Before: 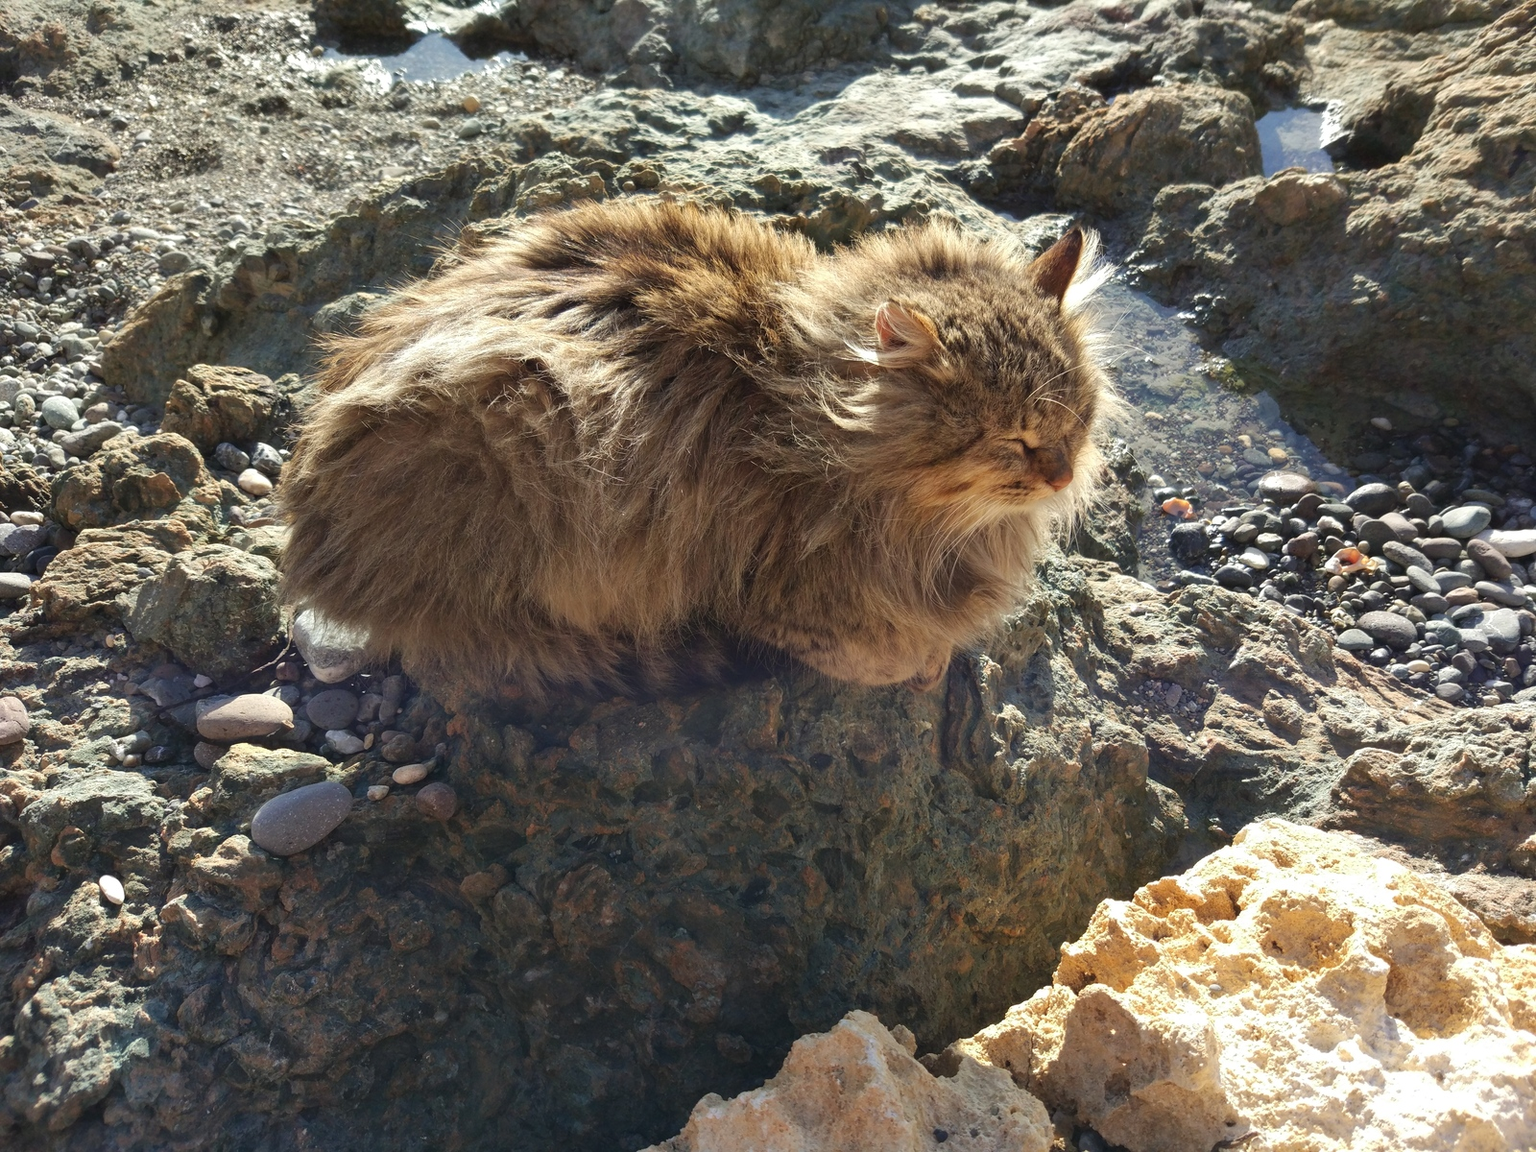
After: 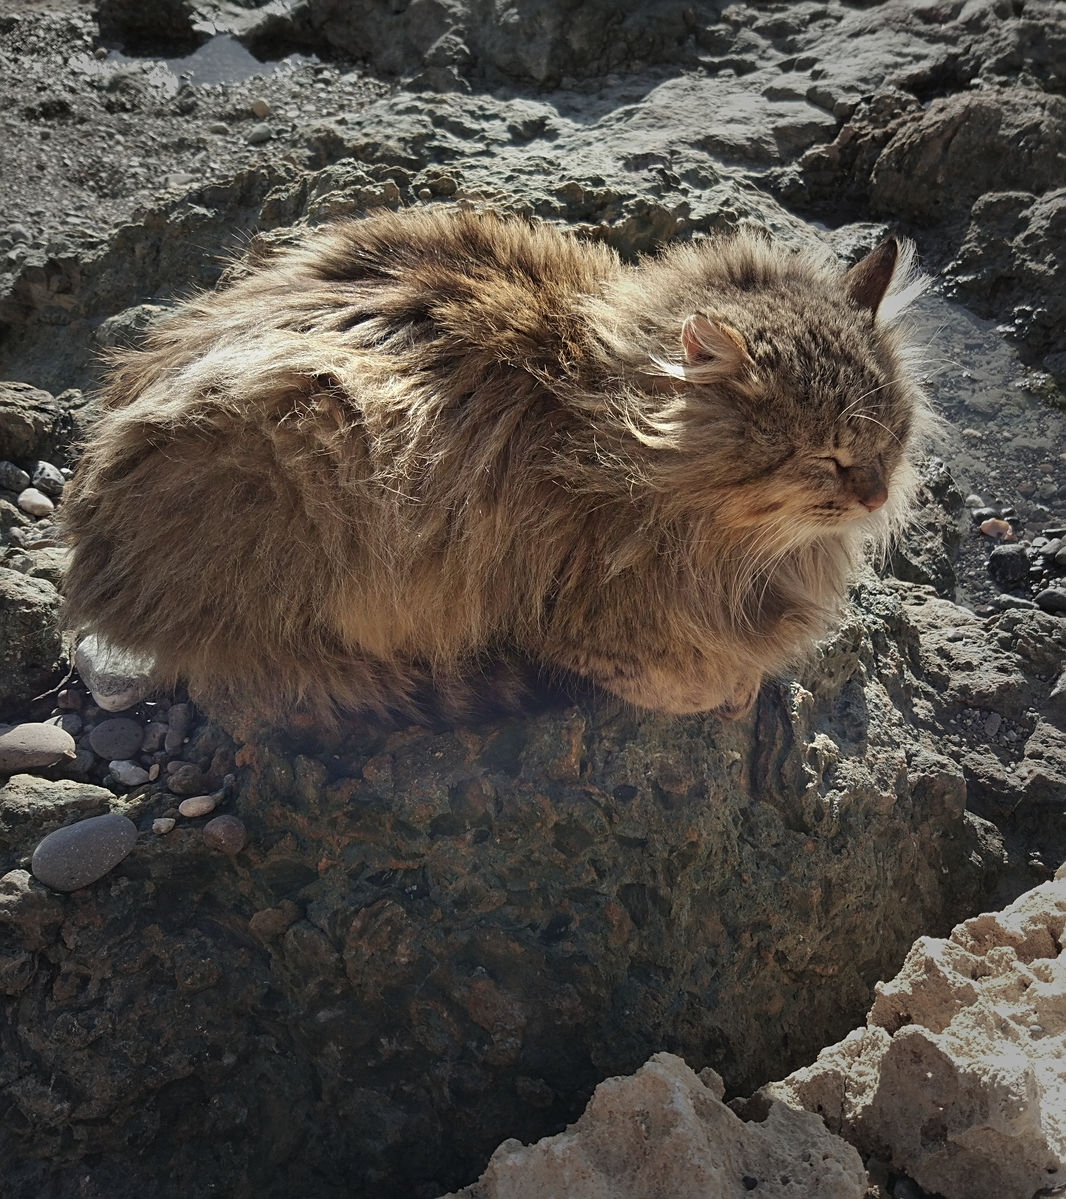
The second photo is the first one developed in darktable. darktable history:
vignetting: fall-off start 33.76%, fall-off radius 64.94%, brightness -0.575, center (-0.12, -0.002), width/height ratio 0.959
crop and rotate: left 14.385%, right 18.948%
sharpen: on, module defaults
